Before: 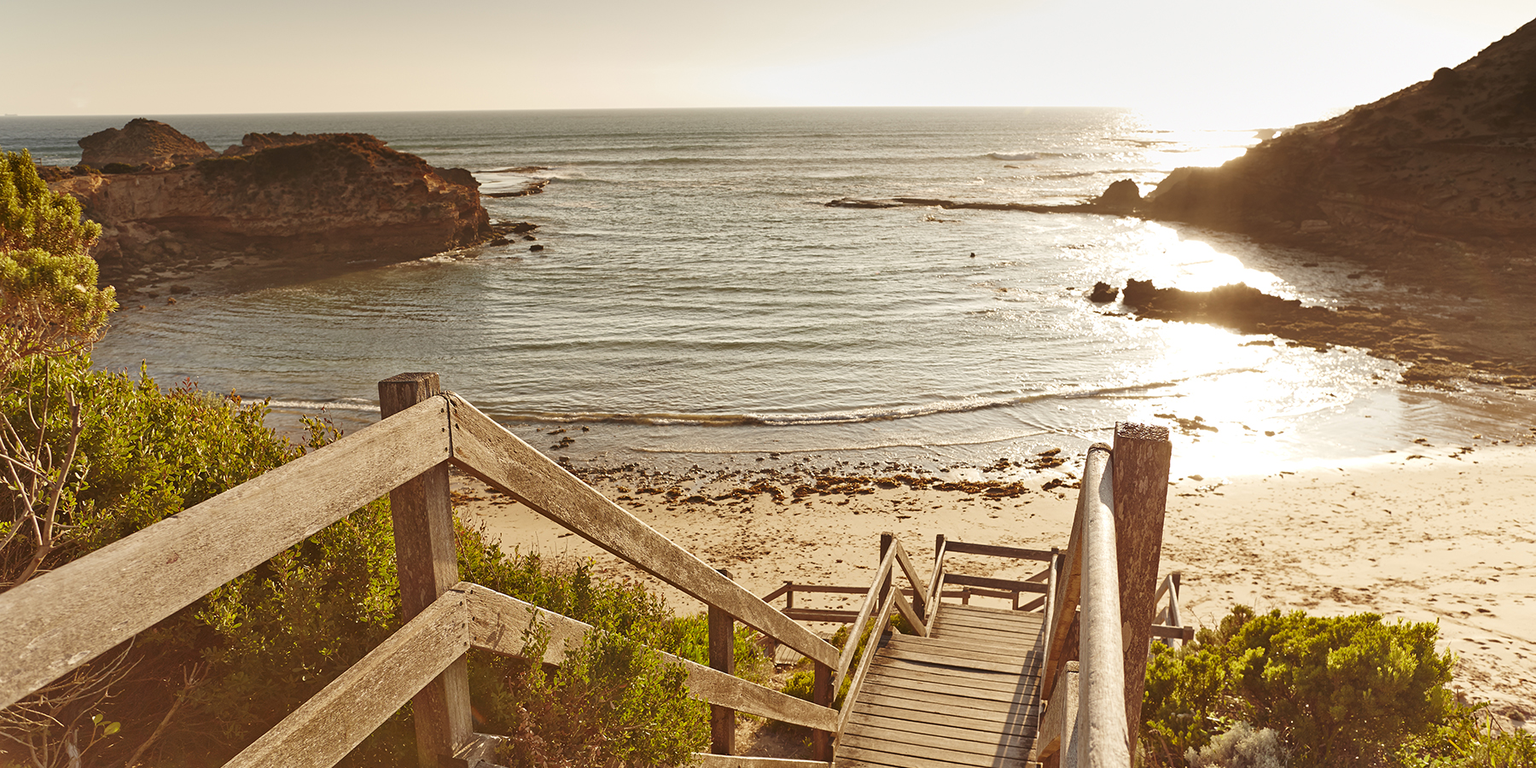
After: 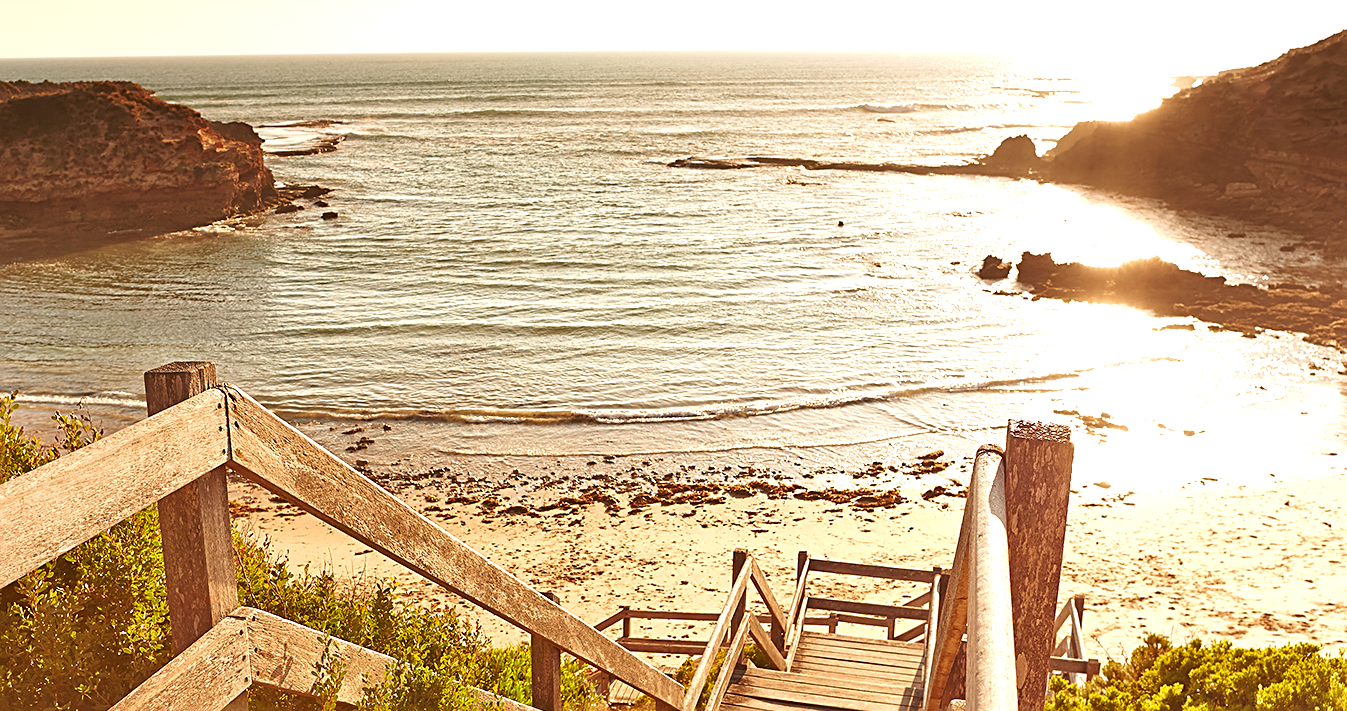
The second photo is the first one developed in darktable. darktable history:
crop: left 16.651%, top 8.44%, right 8.51%, bottom 12.491%
exposure: exposure 0.563 EV, compensate highlight preservation false
velvia: on, module defaults
sharpen: on, module defaults
